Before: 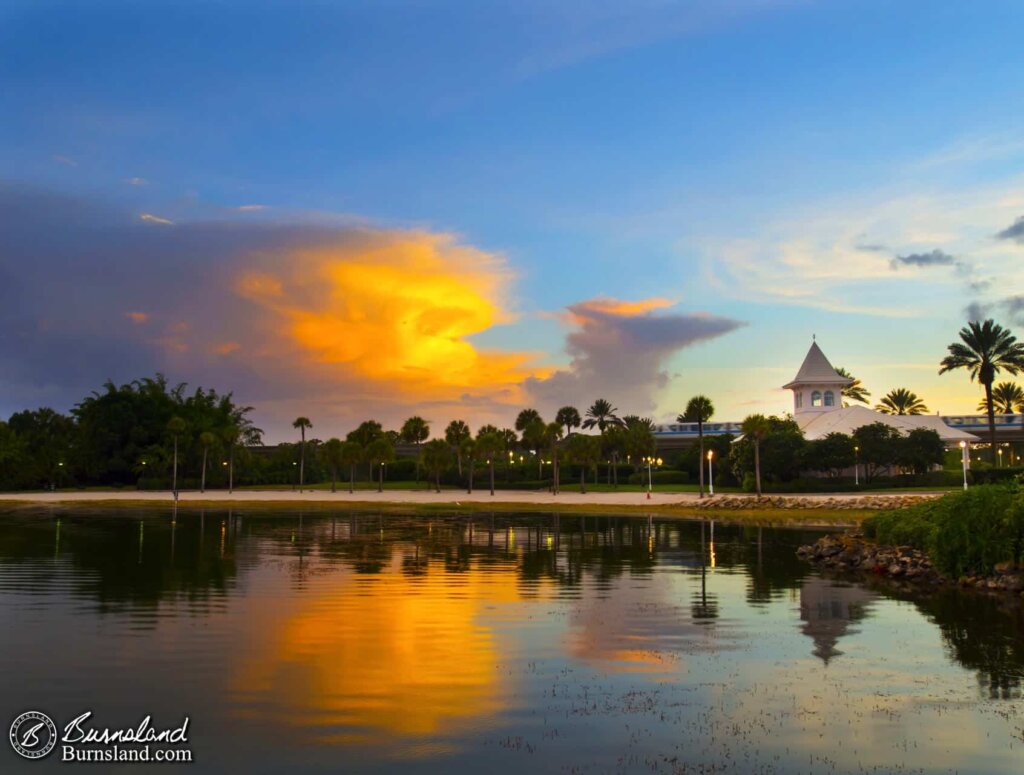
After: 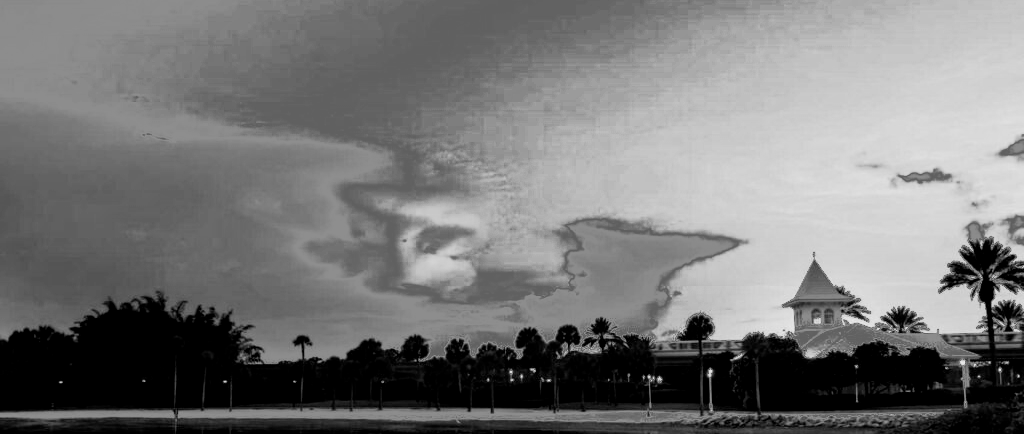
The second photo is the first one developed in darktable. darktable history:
fill light: exposure -0.73 EV, center 0.69, width 2.2
crop and rotate: top 10.605%, bottom 33.274%
exposure: exposure 0.2 EV, compensate highlight preservation false
color calibration: output gray [0.18, 0.41, 0.41, 0], gray › normalize channels true, illuminant same as pipeline (D50), adaptation XYZ, x 0.346, y 0.359, gamut compression 0
local contrast: highlights 100%, shadows 100%, detail 120%, midtone range 0.2
filmic rgb: black relative exposure -5 EV, white relative exposure 3.2 EV, hardness 3.42, contrast 1.2, highlights saturation mix -50%
